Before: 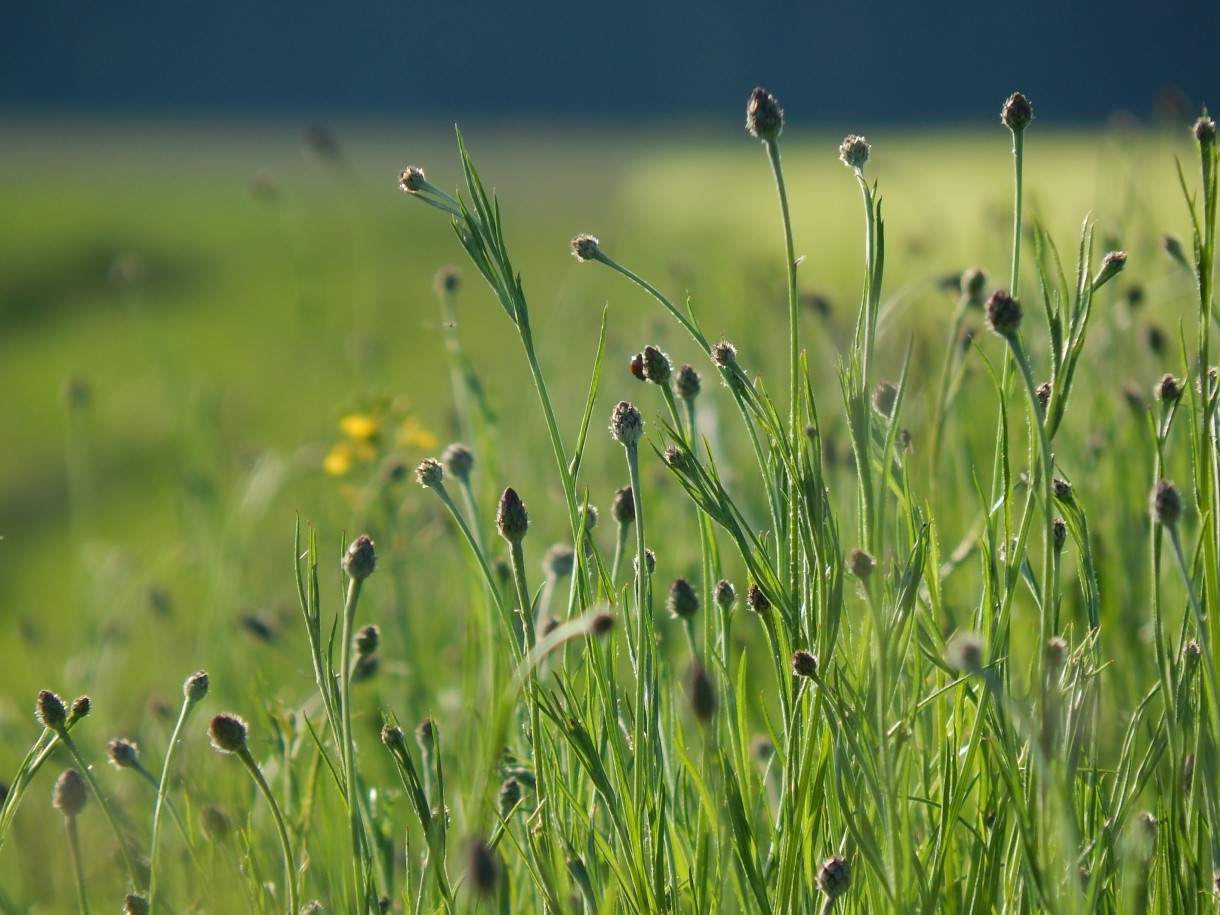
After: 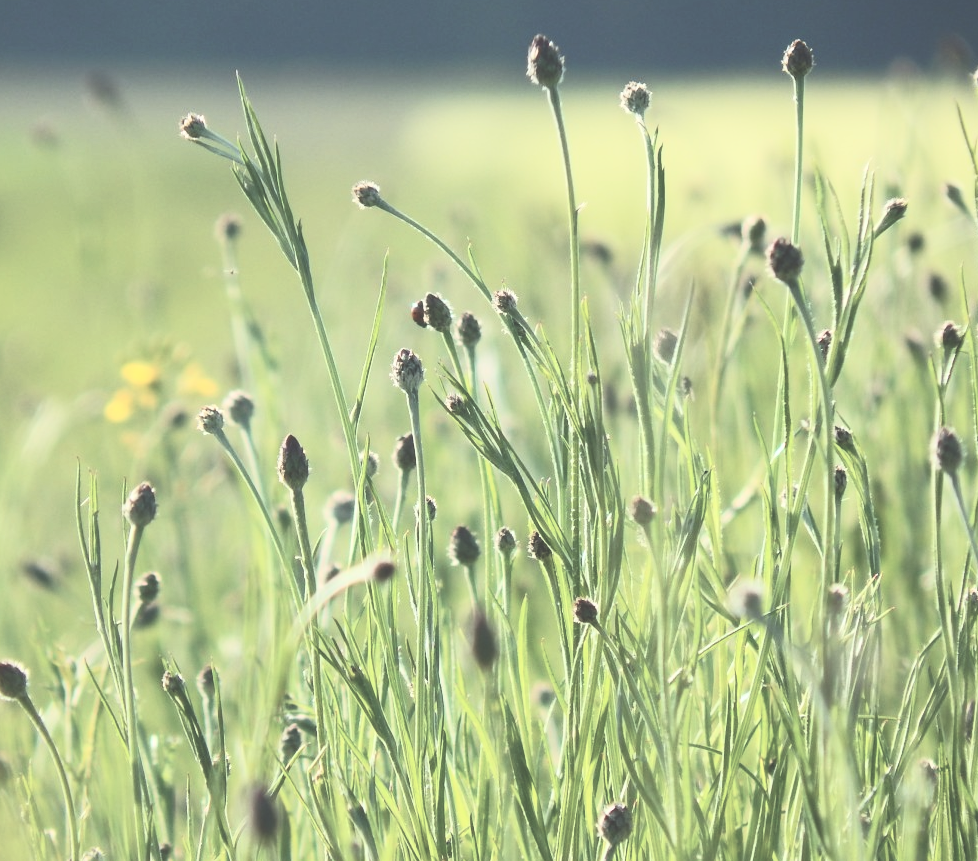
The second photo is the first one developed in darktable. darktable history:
crop and rotate: left 18.068%, top 5.815%, right 1.729%
exposure: black level correction -0.022, exposure -0.031 EV, compensate highlight preservation false
contrast brightness saturation: contrast 0.44, brightness 0.554, saturation -0.196
